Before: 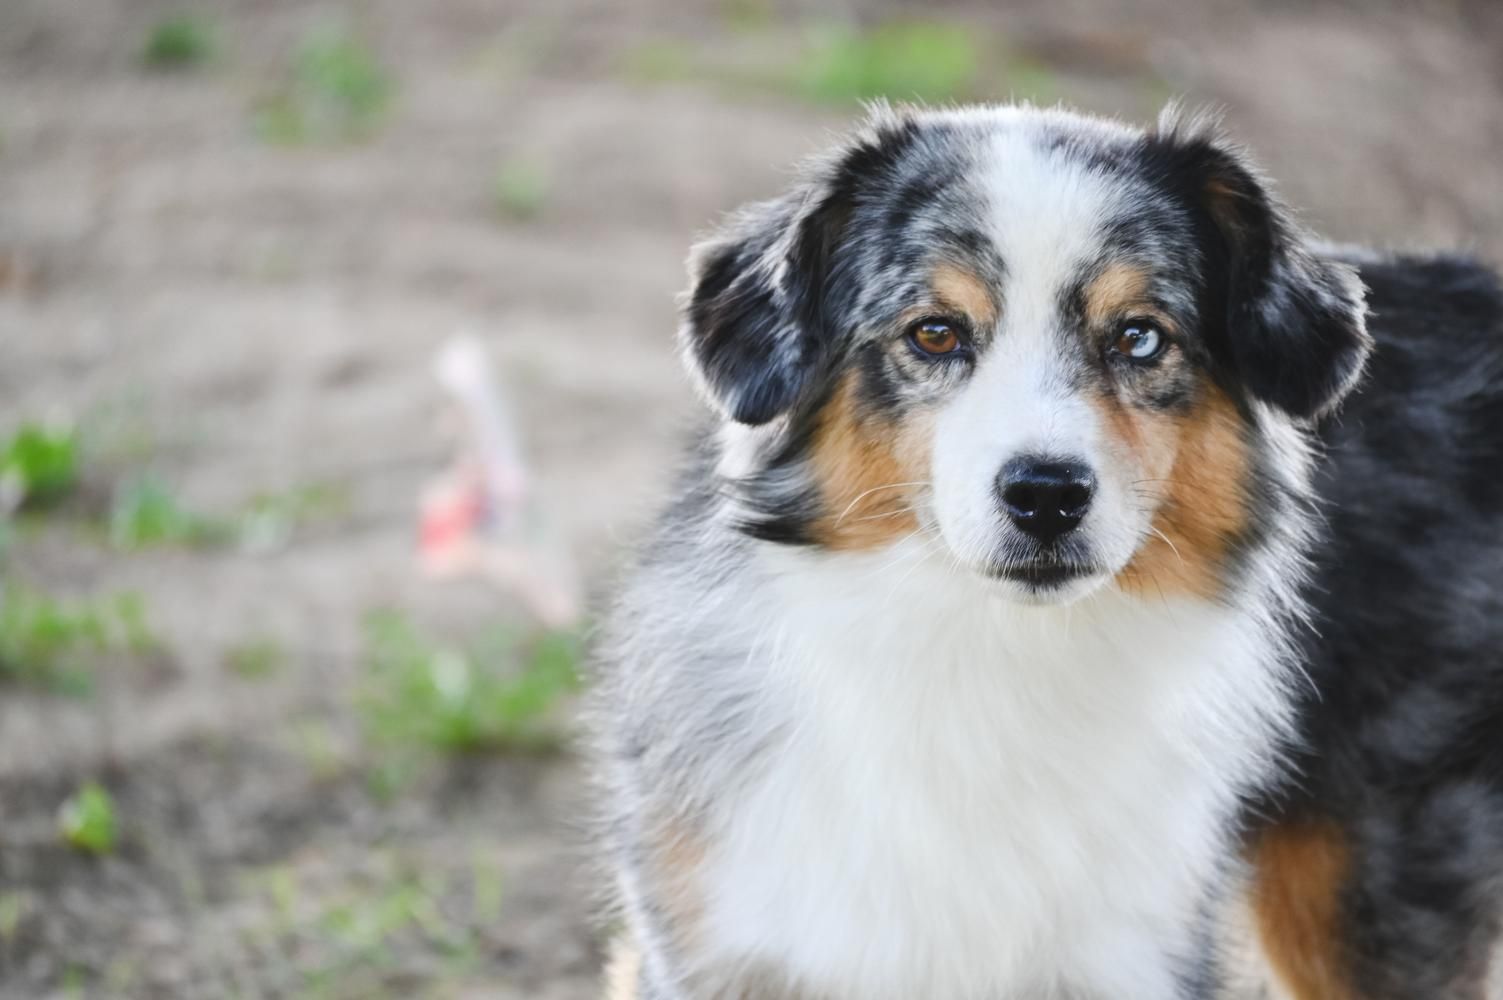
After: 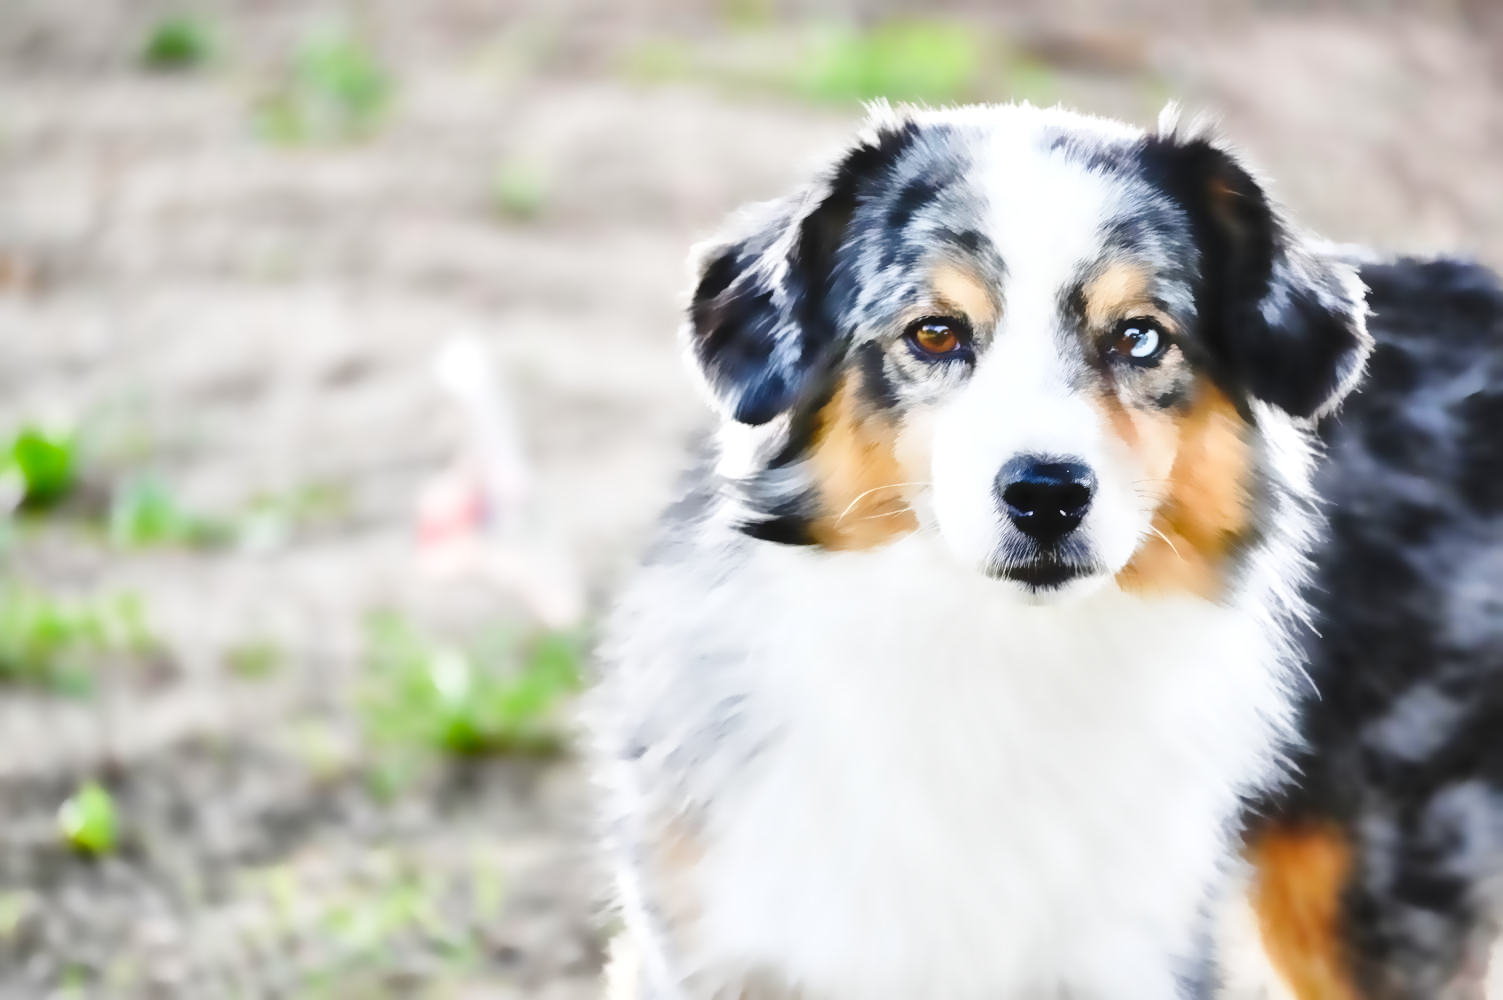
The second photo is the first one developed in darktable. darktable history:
base curve: curves: ch0 [(0, 0) (0.028, 0.03) (0.121, 0.232) (0.46, 0.748) (0.859, 0.968) (1, 1)], preserve colors none
tone curve: curves: ch0 [(0, 0) (0.526, 0.642) (1, 1)], color space Lab, linked channels, preserve colors none
shadows and highlights: soften with gaussian
local contrast: mode bilateral grid, contrast 20, coarseness 50, detail 150%, midtone range 0.2
denoise (profiled): patch size 0, strength 4, central pixel weight 0, a [-1, 0, 0], b [0, 0, 0], mode non-local means, y [[0, 0, 0.5 ×5] ×4, [0.5 ×7], [0.5 ×7]], fix various bugs in algorithm false, upgrade profiled transform false, color mode RGB, compensate highlight preservation false
